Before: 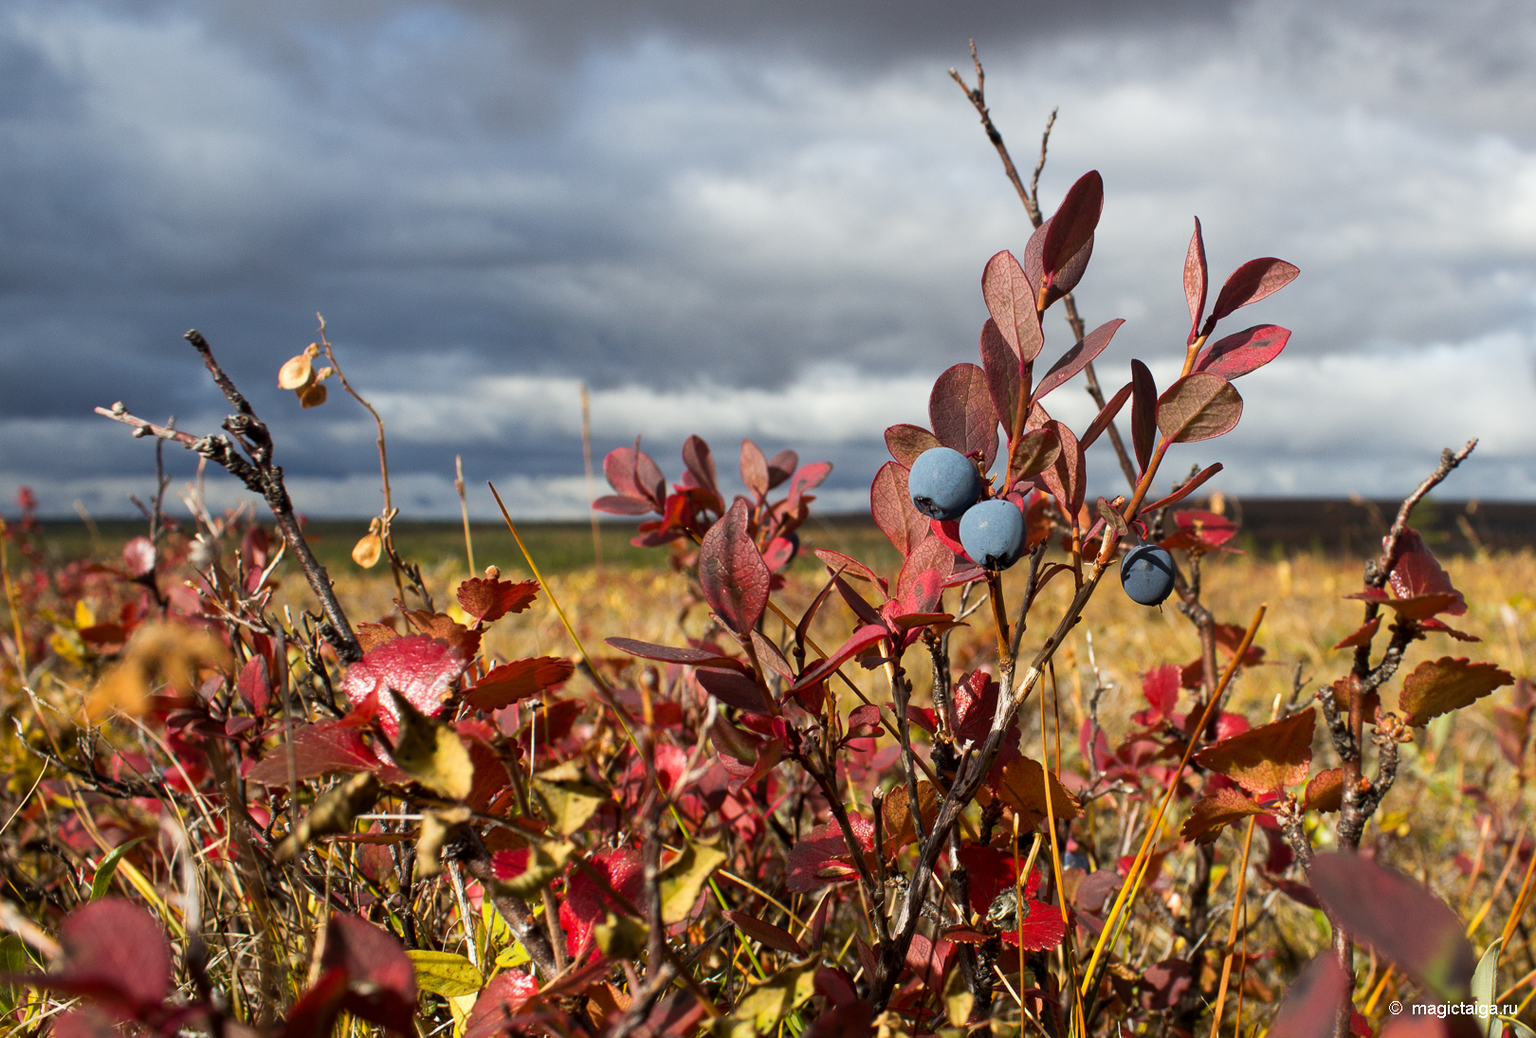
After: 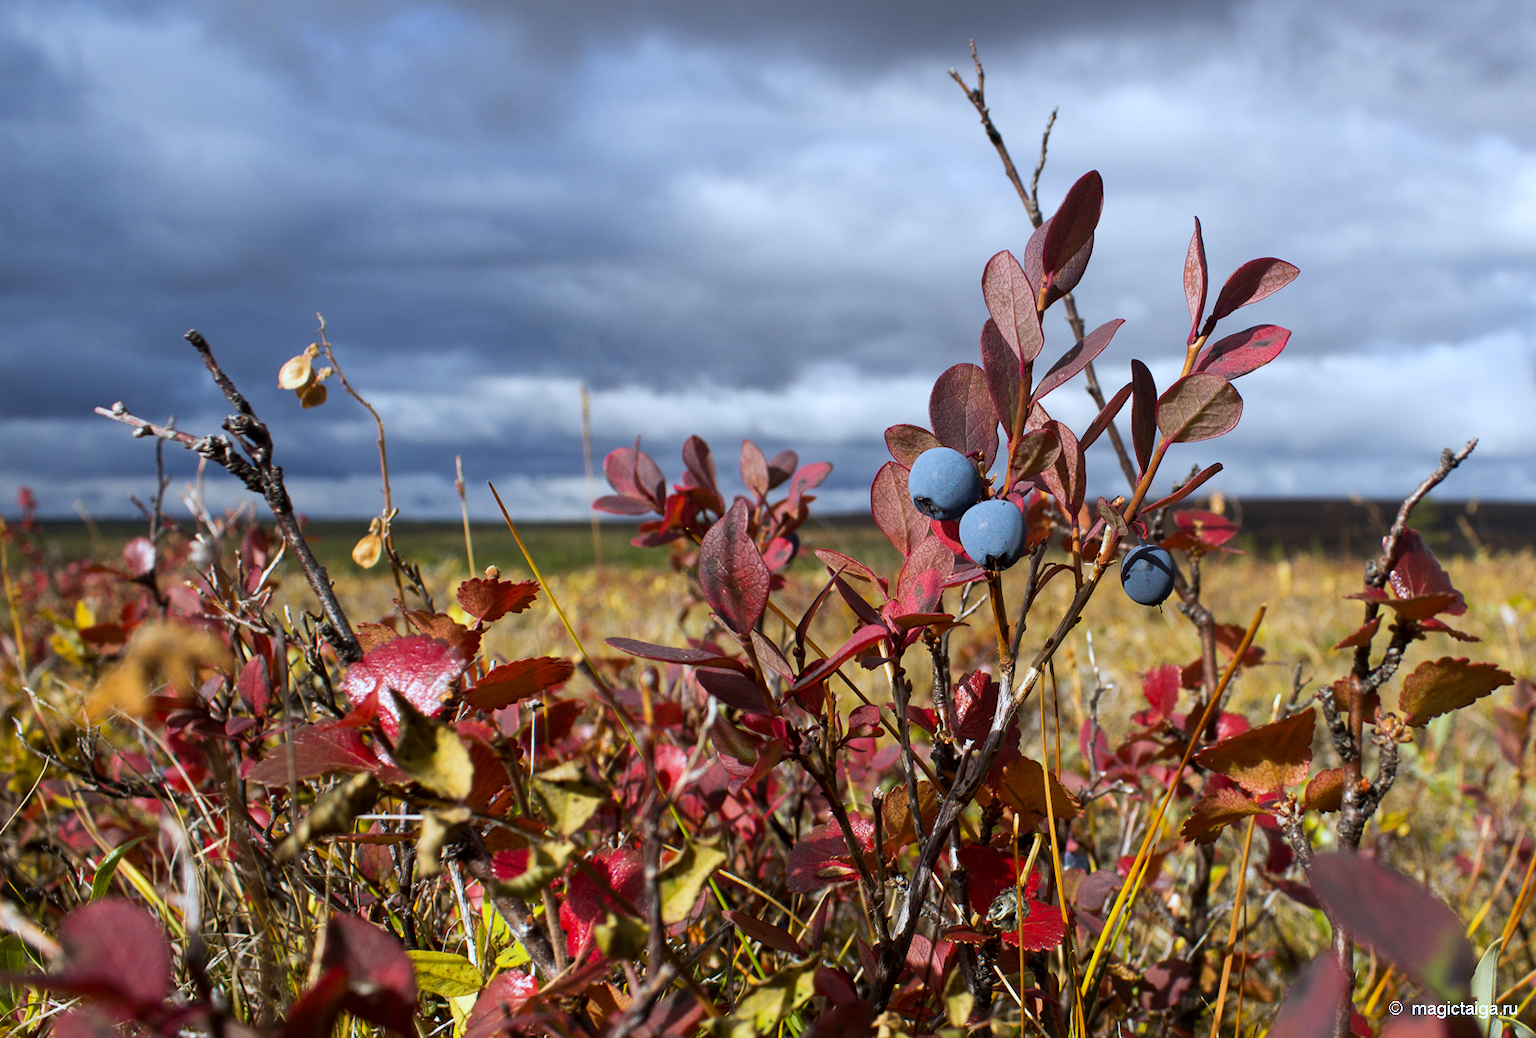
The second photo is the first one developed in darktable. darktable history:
white balance: red 0.926, green 1.003, blue 1.133
